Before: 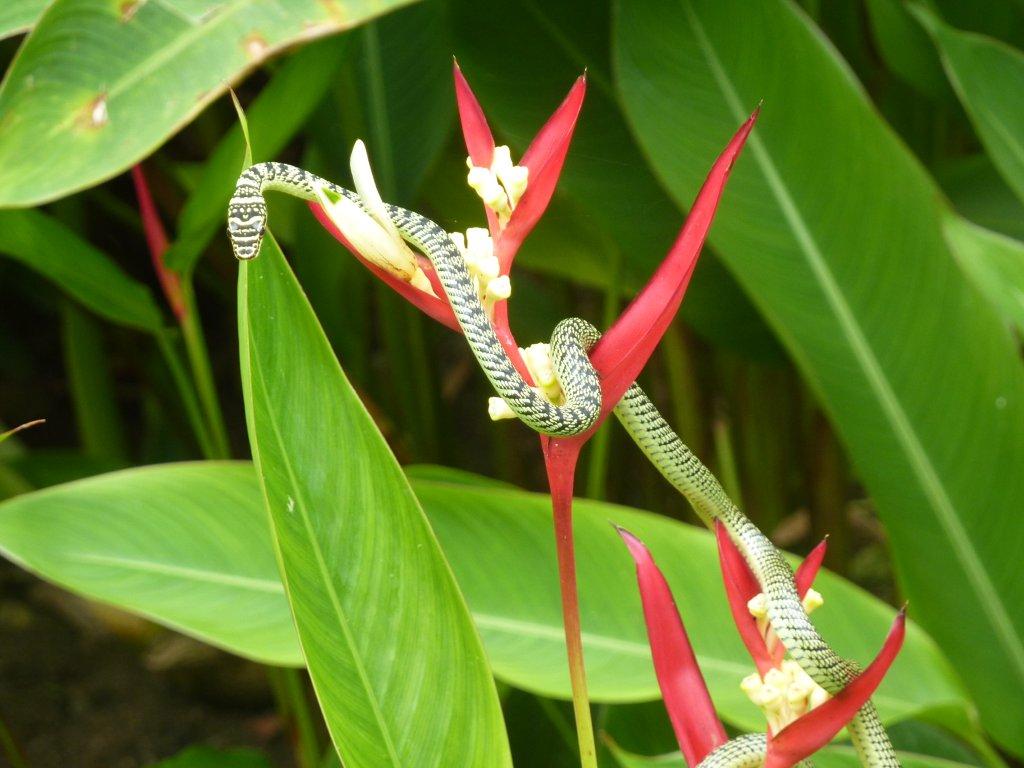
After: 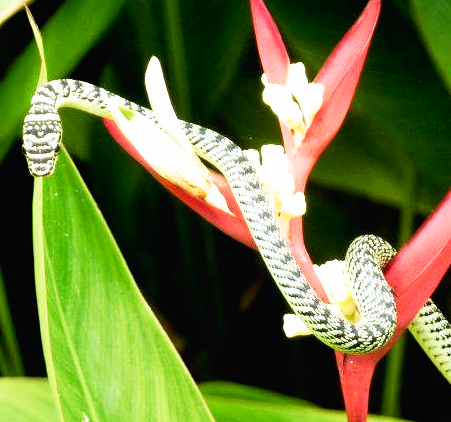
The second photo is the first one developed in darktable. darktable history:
tone curve: curves: ch0 [(0, 0.013) (0.054, 0.018) (0.205, 0.191) (0.289, 0.292) (0.39, 0.424) (0.493, 0.551) (0.647, 0.752) (0.796, 0.887) (1, 0.998)]; ch1 [(0, 0) (0.371, 0.339) (0.477, 0.452) (0.494, 0.495) (0.501, 0.501) (0.51, 0.516) (0.54, 0.557) (0.572, 0.605) (0.625, 0.687) (0.774, 0.841) (1, 1)]; ch2 [(0, 0) (0.32, 0.281) (0.403, 0.399) (0.441, 0.428) (0.47, 0.469) (0.498, 0.496) (0.524, 0.543) (0.551, 0.579) (0.633, 0.665) (0.7, 0.711) (1, 1)], preserve colors none
crop: left 20.089%, top 10.816%, right 35.814%, bottom 34.236%
filmic rgb: black relative exposure -6.4 EV, white relative exposure 2.42 EV, target white luminance 99.912%, hardness 5.3, latitude 0.488%, contrast 1.427, highlights saturation mix 1.7%, color science v6 (2022)
